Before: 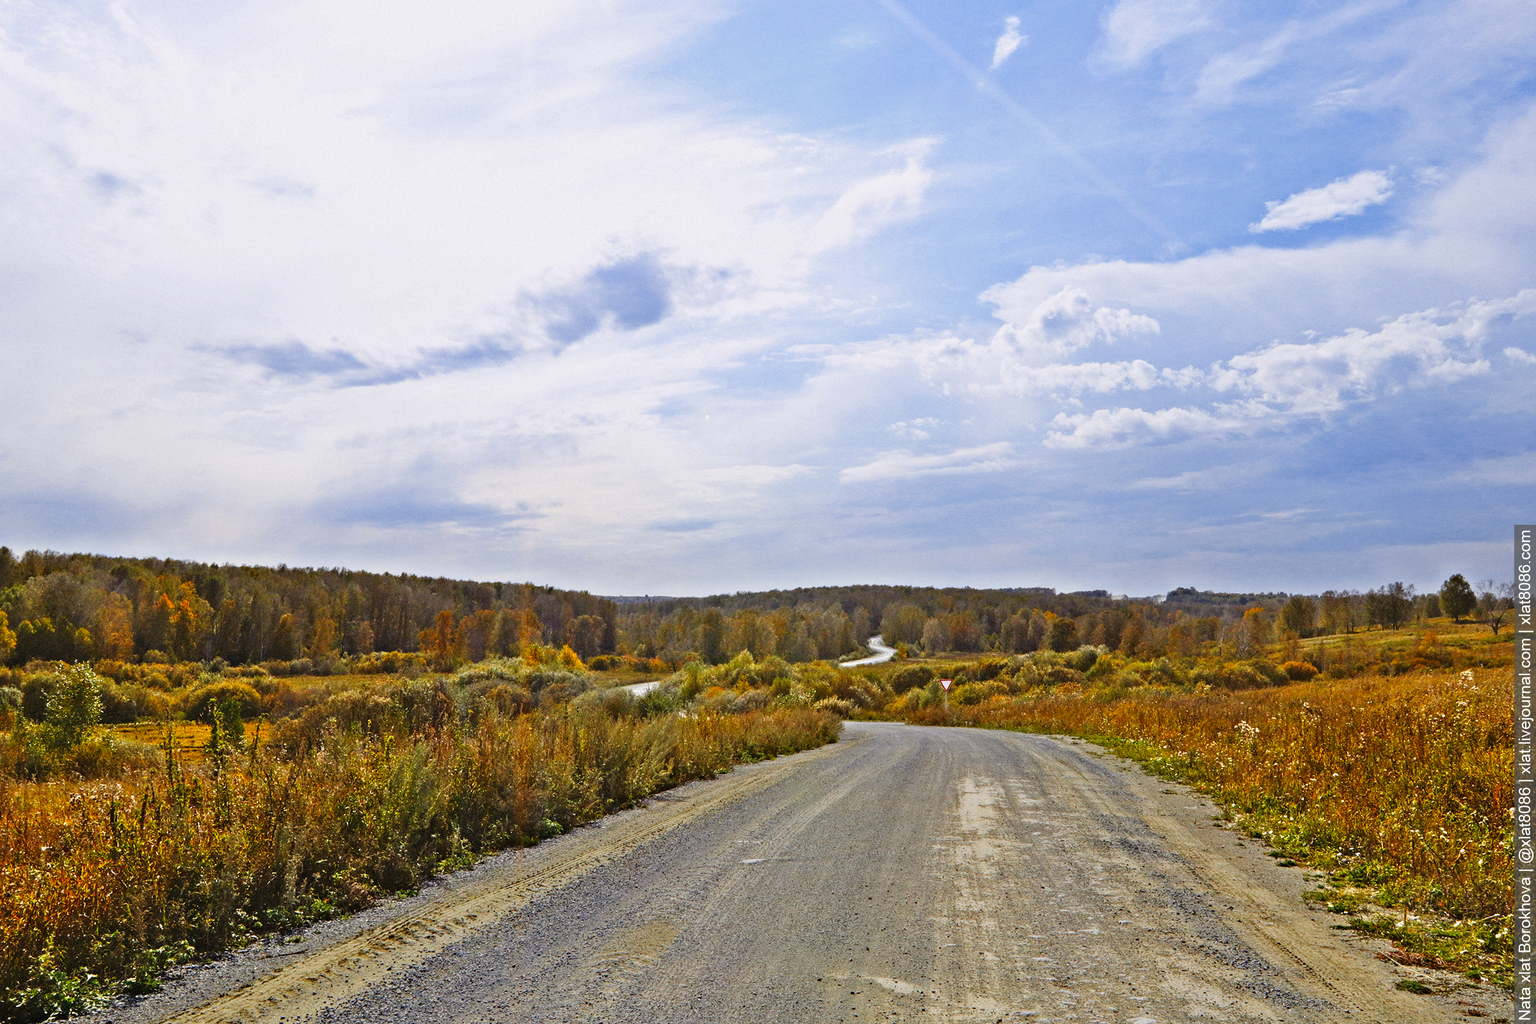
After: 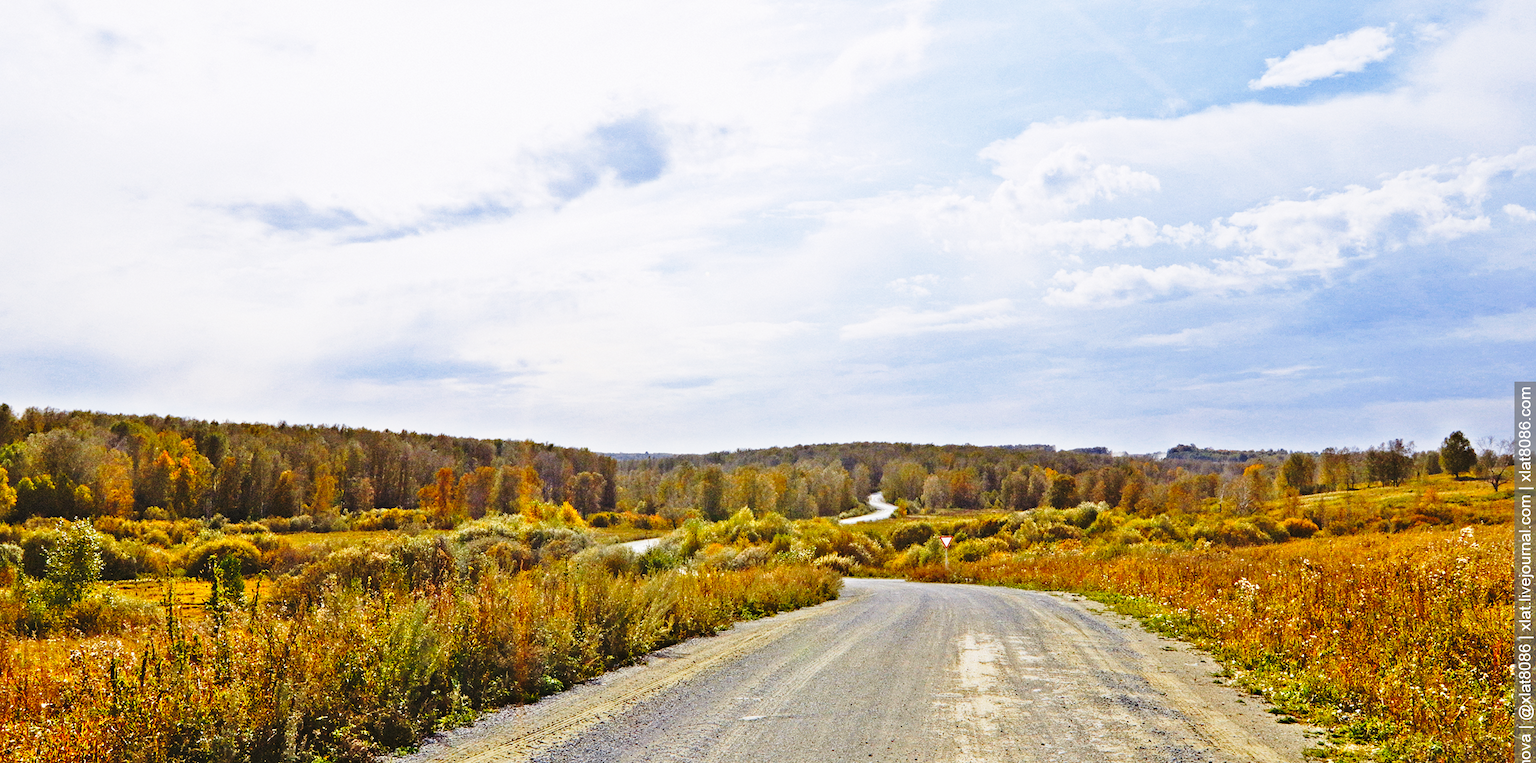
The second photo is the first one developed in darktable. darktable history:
crop: top 14.014%, bottom 11.377%
base curve: curves: ch0 [(0, 0) (0.028, 0.03) (0.121, 0.232) (0.46, 0.748) (0.859, 0.968) (1, 1)], preserve colors none
shadows and highlights: shadows 25.6, highlights -24.69, highlights color adjustment 0.393%
velvia: strength 14.78%
